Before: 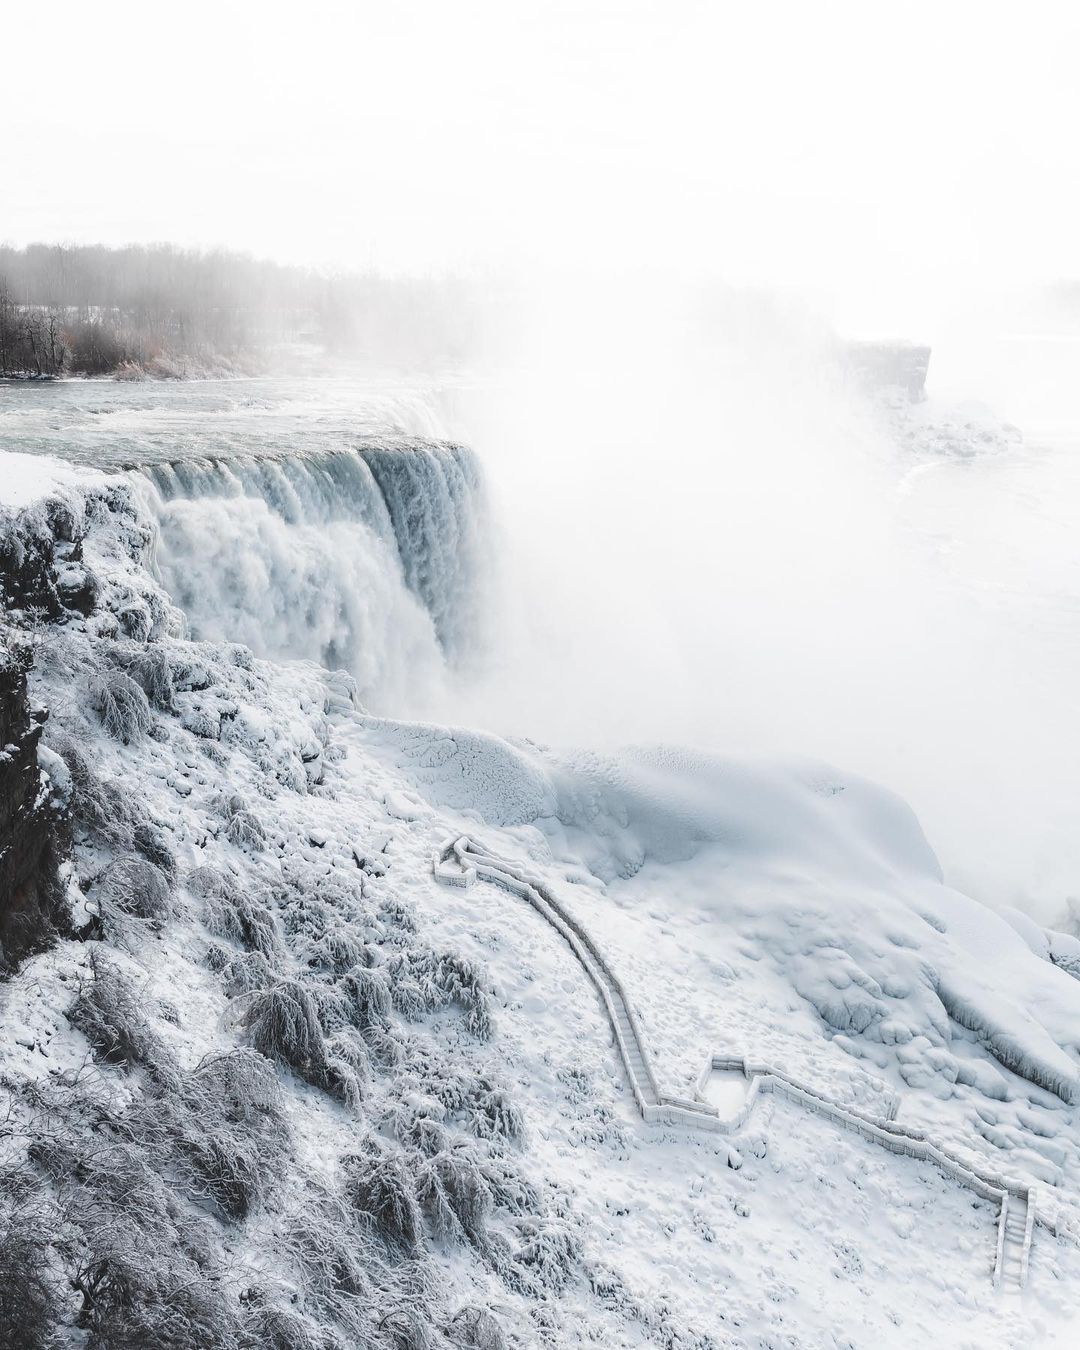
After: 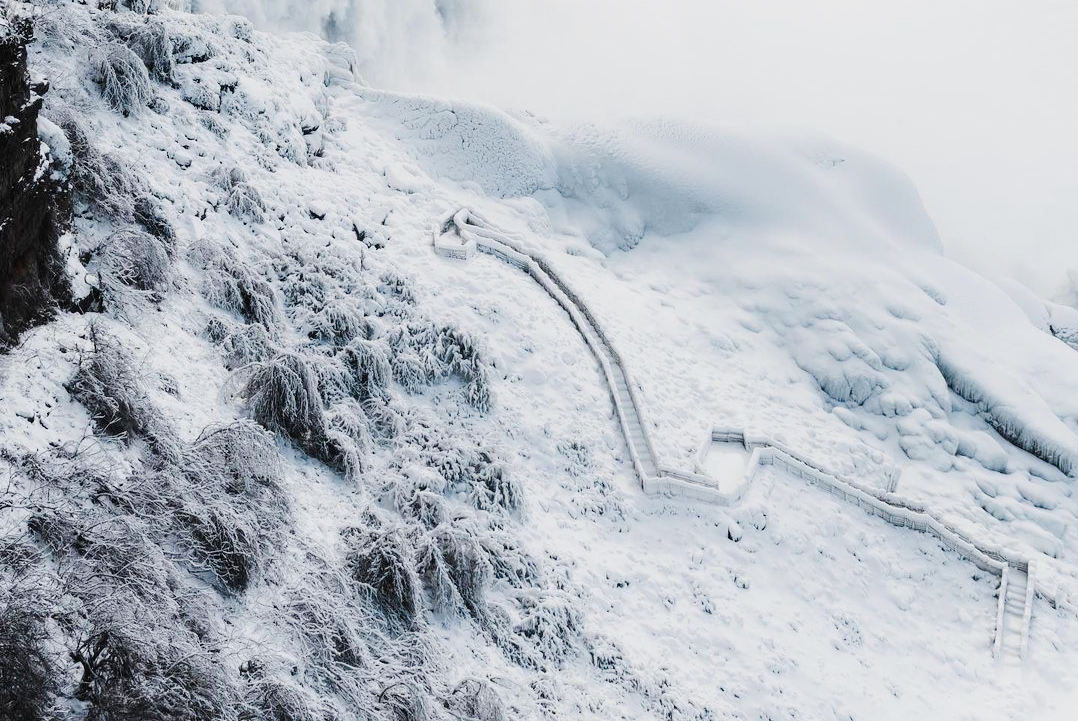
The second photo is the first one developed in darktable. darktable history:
color balance rgb: linear chroma grading › global chroma 0.366%, perceptual saturation grading › global saturation 20%, perceptual saturation grading › highlights -25.514%, perceptual saturation grading › shadows 50.159%, perceptual brilliance grading › highlights 20.385%, perceptual brilliance grading › mid-tones 20.289%, perceptual brilliance grading › shadows -20.05%, global vibrance 14.515%
filmic rgb: black relative exposure -7.65 EV, white relative exposure 4.56 EV, hardness 3.61
crop and rotate: top 46.537%, right 0.123%
